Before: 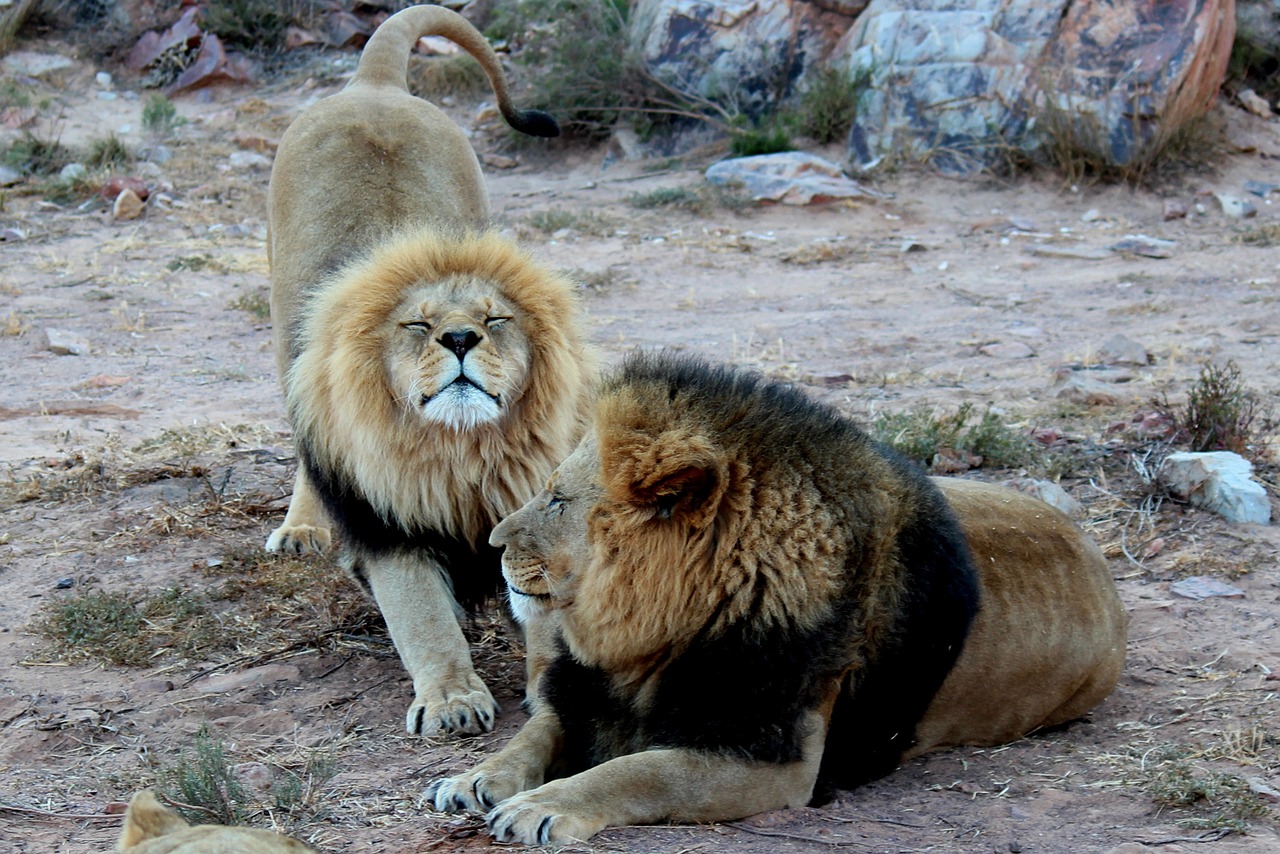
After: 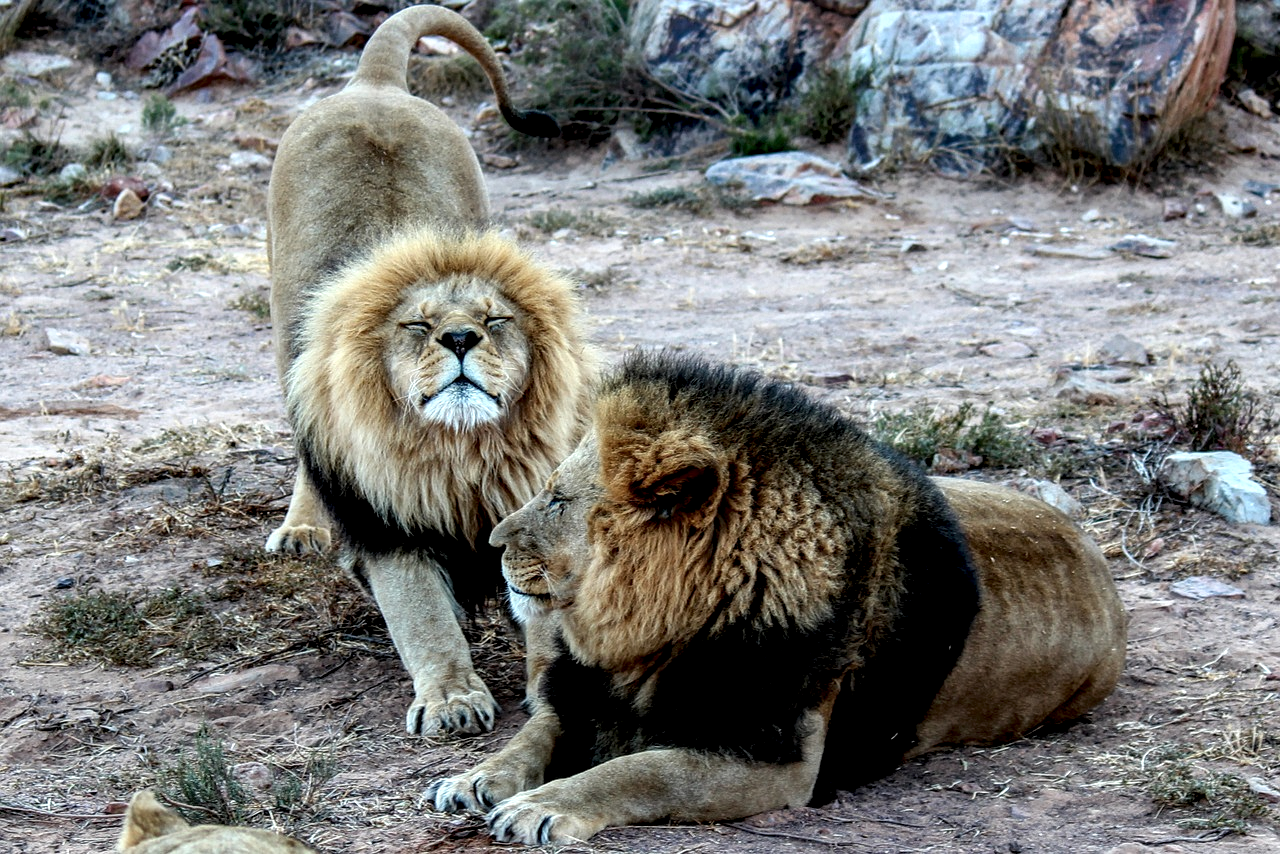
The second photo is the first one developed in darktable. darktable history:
shadows and highlights: shadows 1.24, highlights 39.89
local contrast: highlights 78%, shadows 56%, detail 173%, midtone range 0.432
